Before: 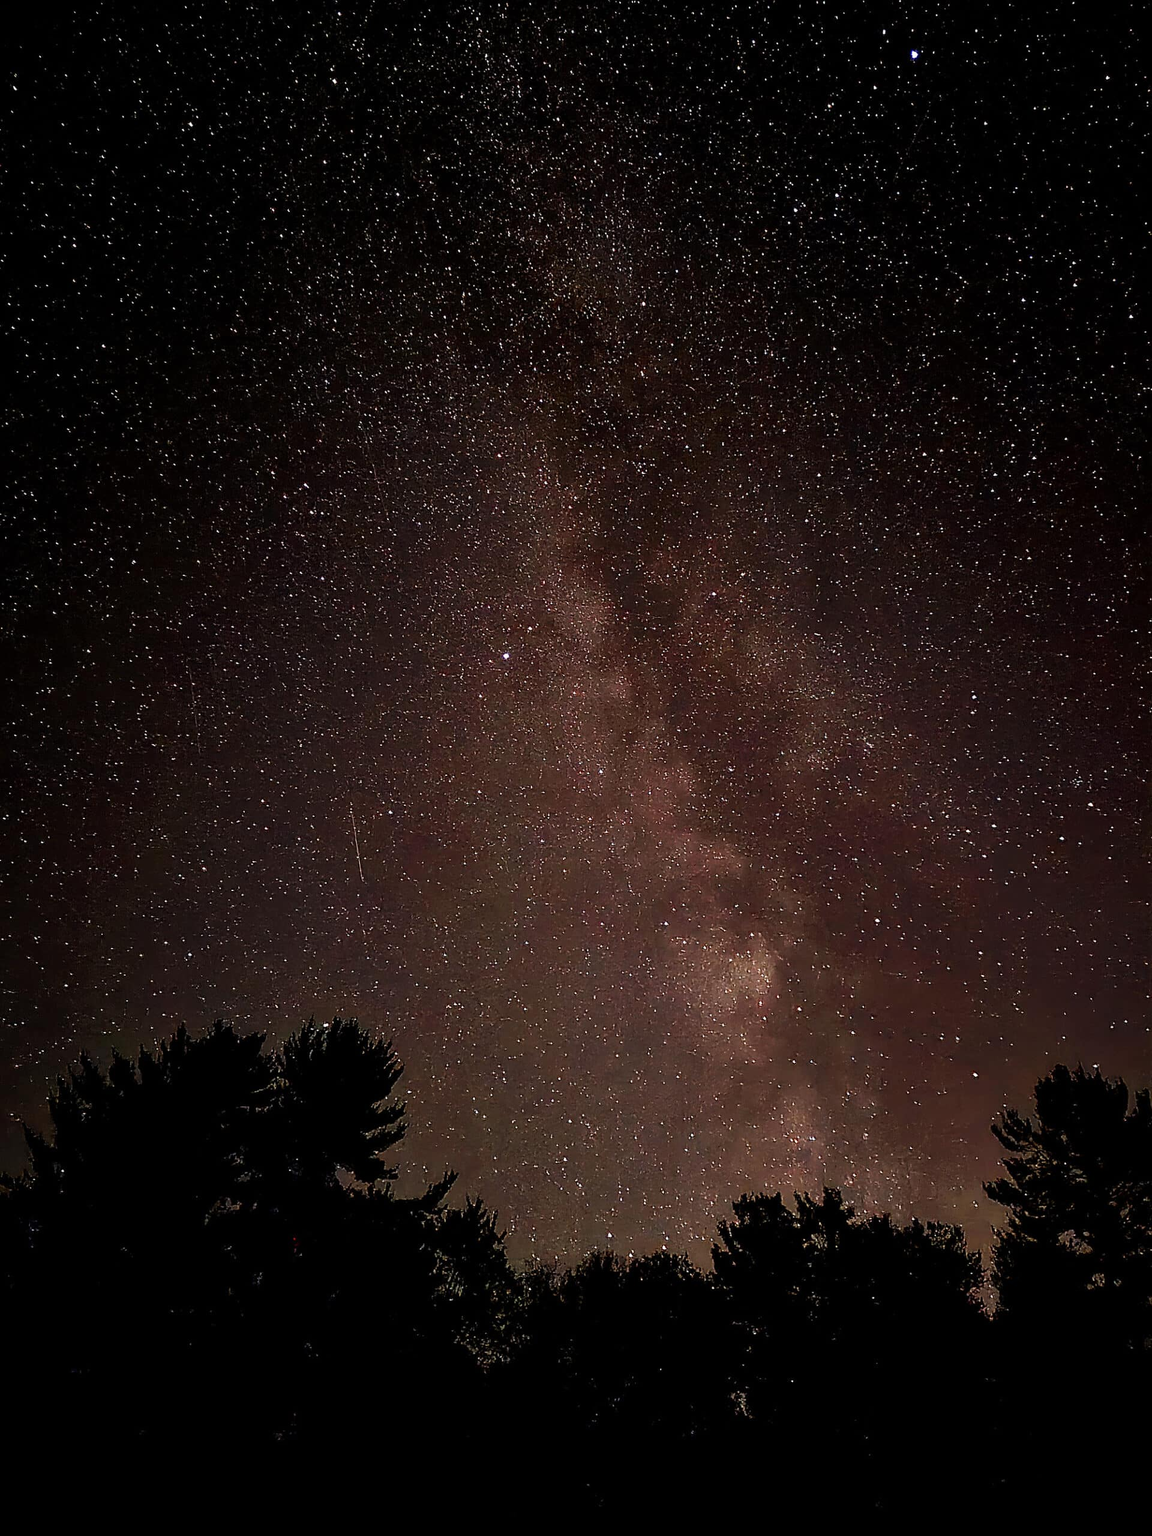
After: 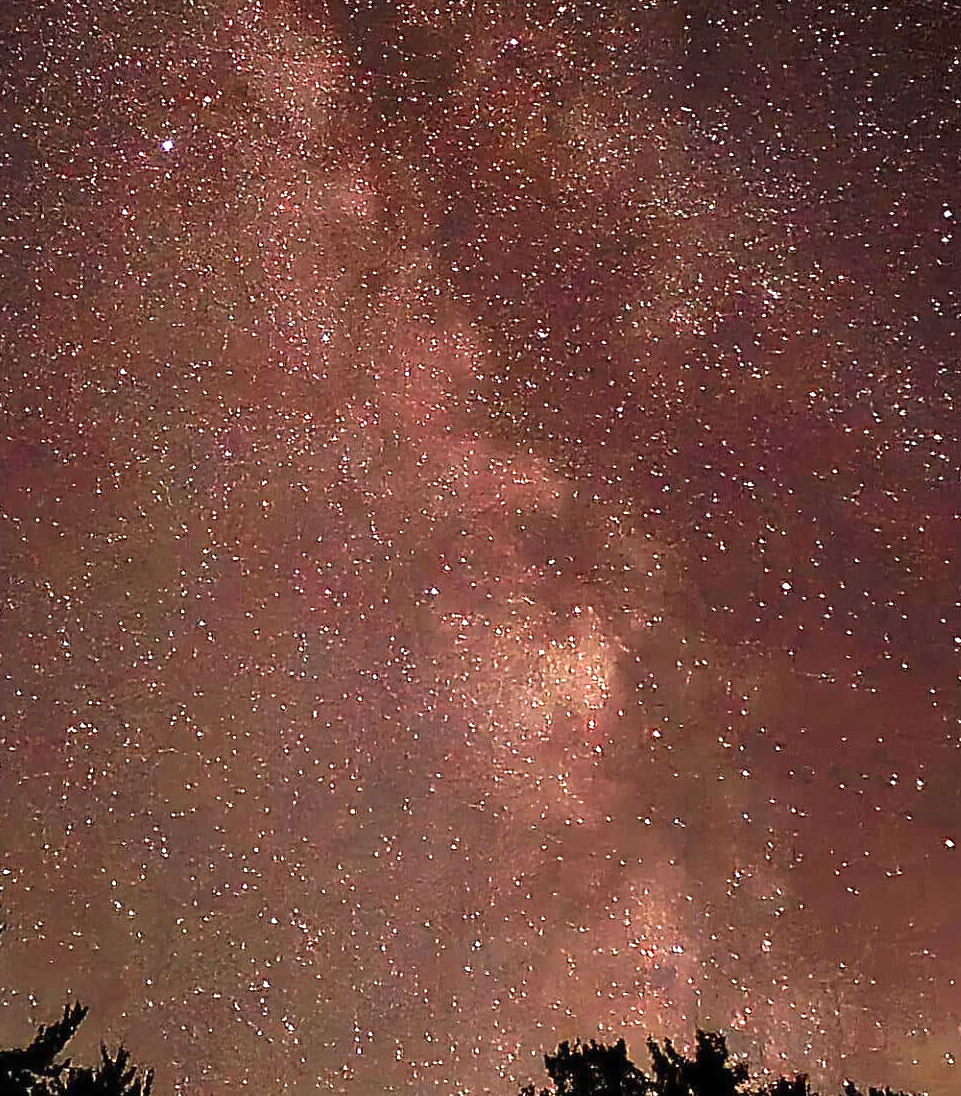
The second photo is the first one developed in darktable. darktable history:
exposure: black level correction 0, exposure 1.377 EV, compensate highlight preservation false
crop: left 35.214%, top 37.067%, right 14.73%, bottom 20.083%
